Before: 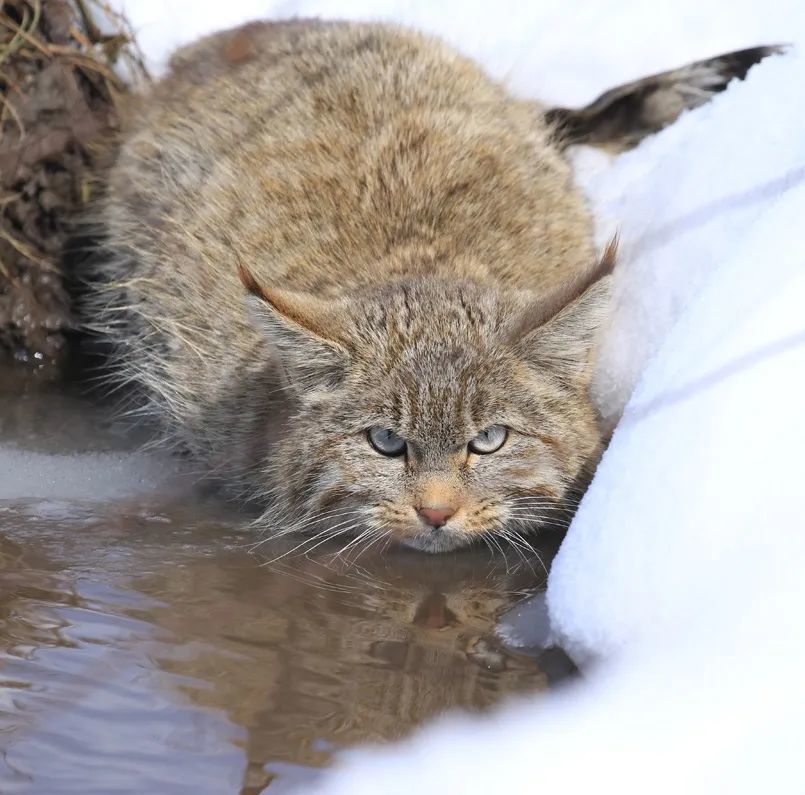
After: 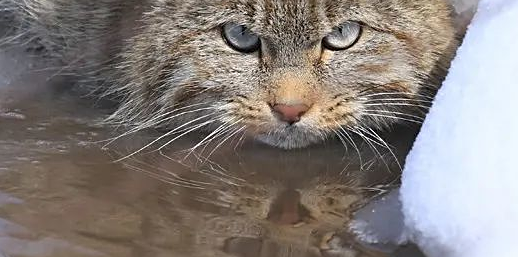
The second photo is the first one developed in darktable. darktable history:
crop: left 18.15%, top 50.838%, right 17.455%, bottom 16.791%
sharpen: amount 0.493
